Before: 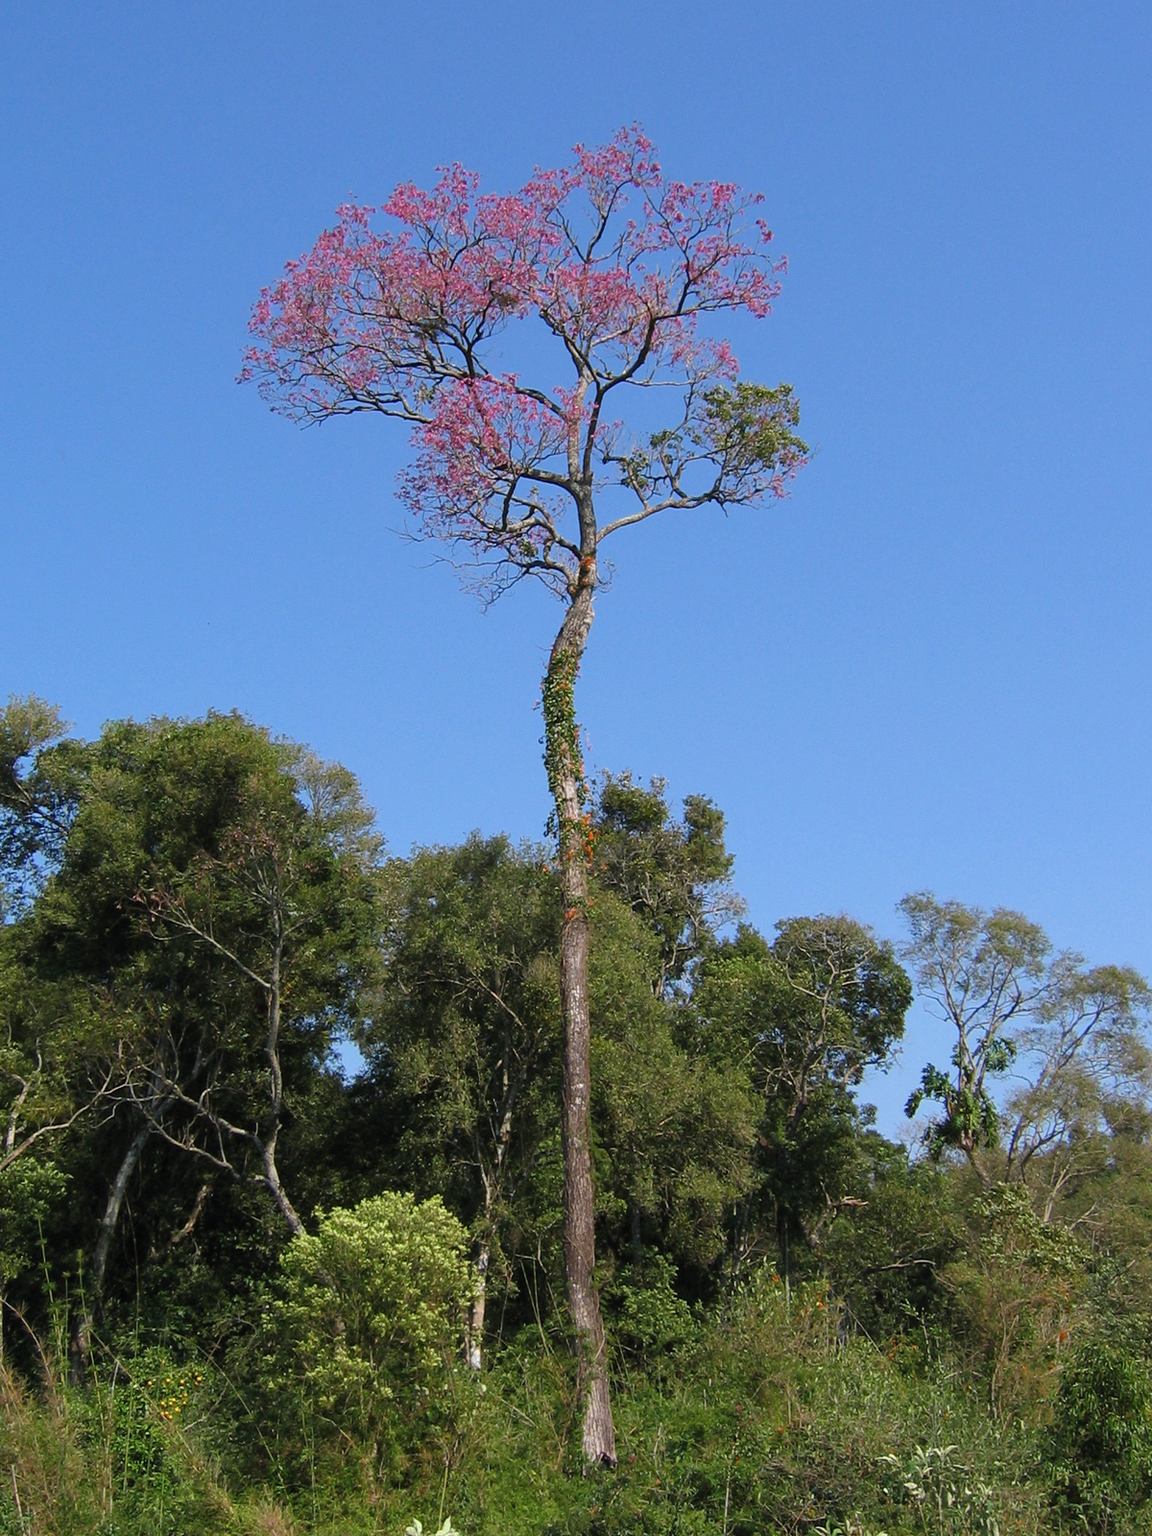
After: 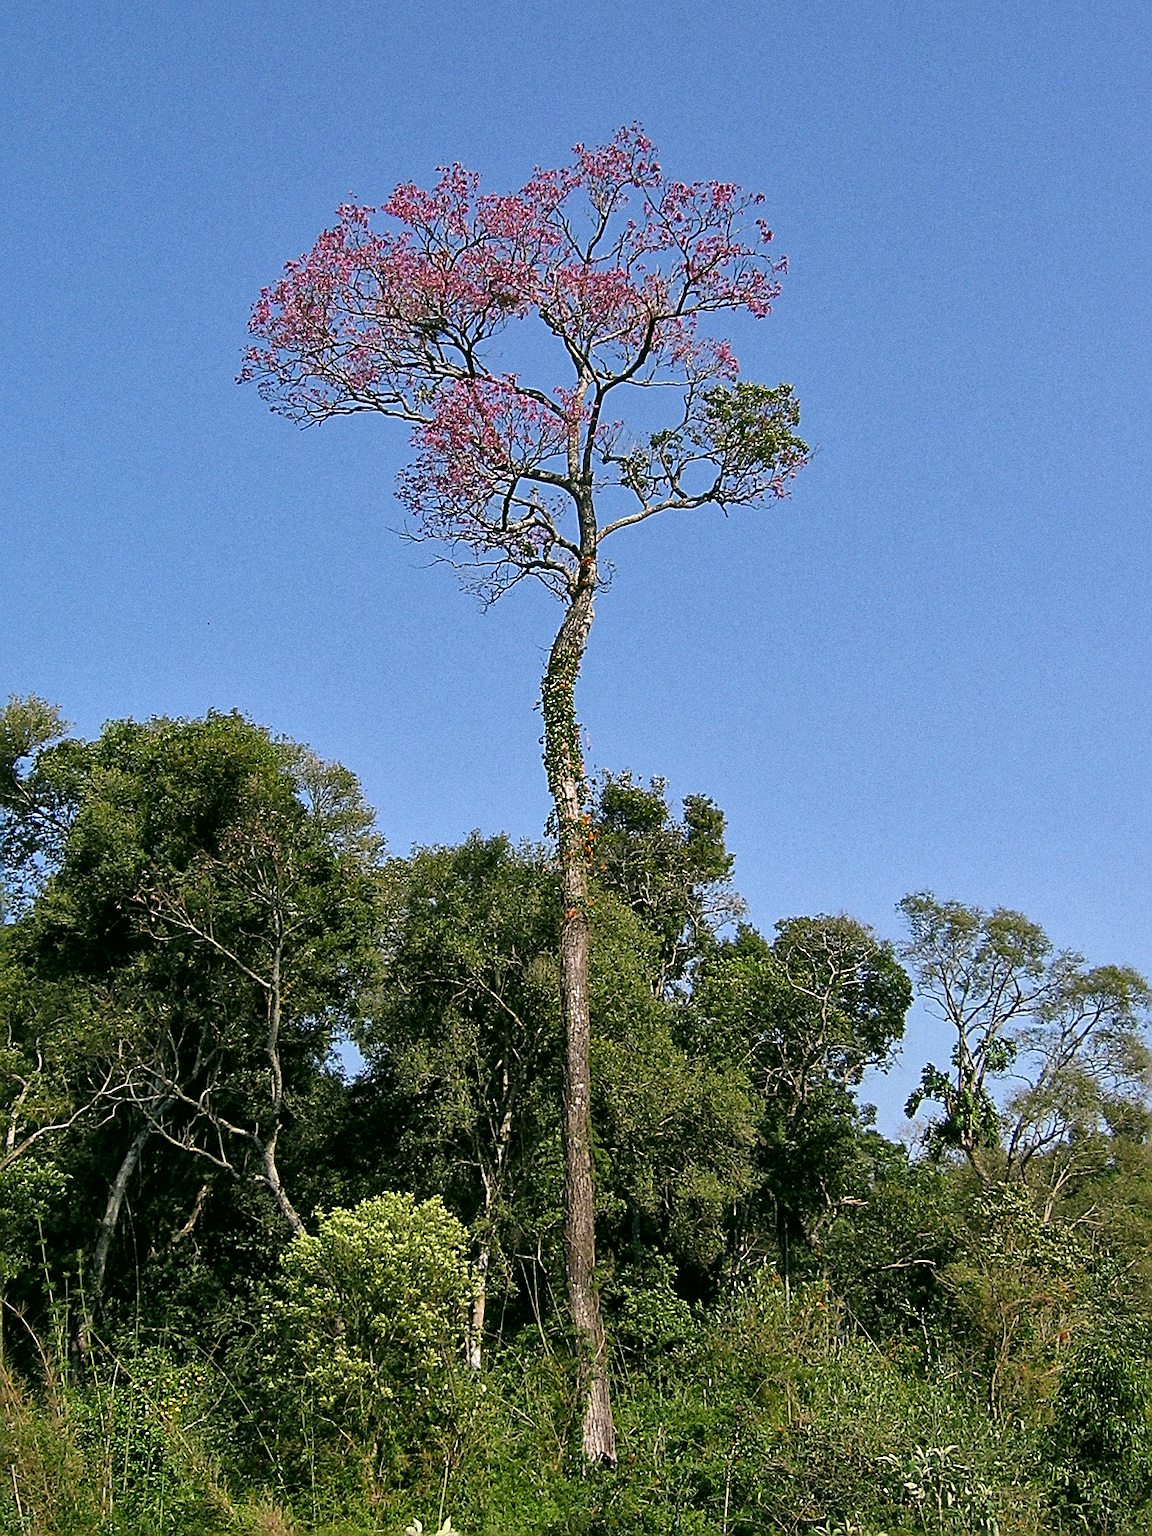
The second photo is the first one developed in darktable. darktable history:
sharpen: amount 0.901
grain: coarseness 0.09 ISO
local contrast: mode bilateral grid, contrast 20, coarseness 50, detail 171%, midtone range 0.2
color correction: highlights a* 4.02, highlights b* 4.98, shadows a* -7.55, shadows b* 4.98
